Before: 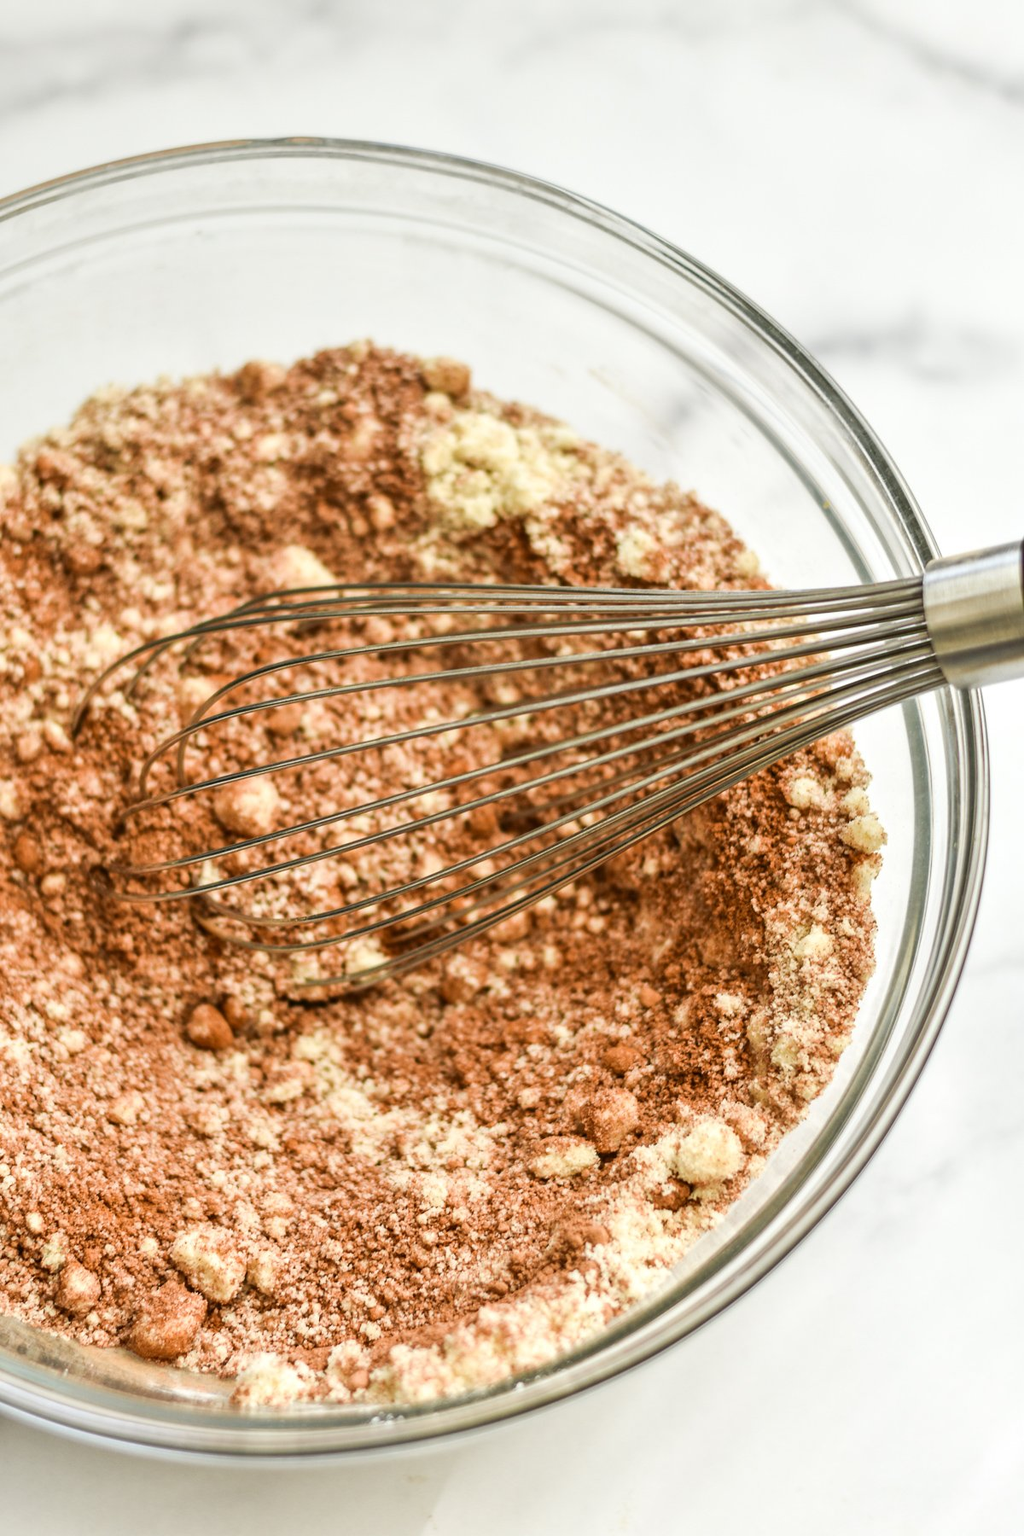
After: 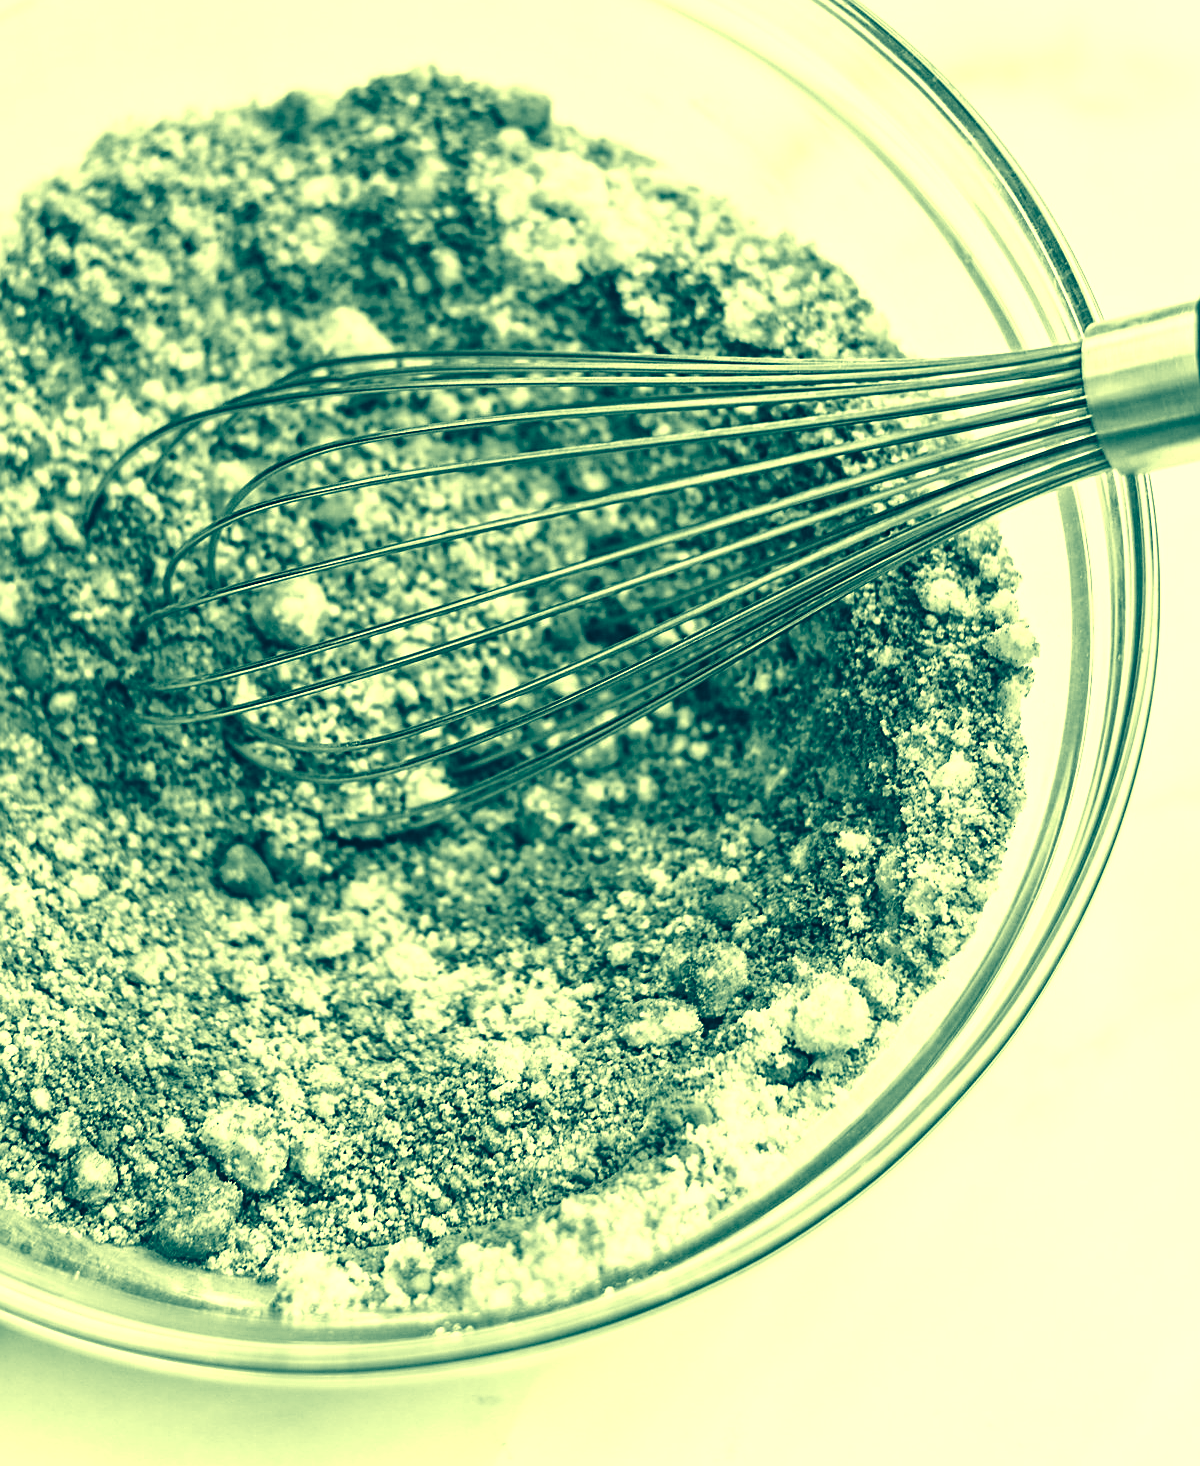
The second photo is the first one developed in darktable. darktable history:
white balance: red 0.766, blue 1.537
exposure: black level correction 0, exposure 0.5 EV, compensate highlight preservation false
crop and rotate: top 18.507%
sharpen: on, module defaults
color correction: highlights a* -15.58, highlights b* 40, shadows a* -40, shadows b* -26.18
color calibration: output gray [0.18, 0.41, 0.41, 0], gray › normalize channels true, illuminant same as pipeline (D50), adaptation XYZ, x 0.346, y 0.359, gamut compression 0
